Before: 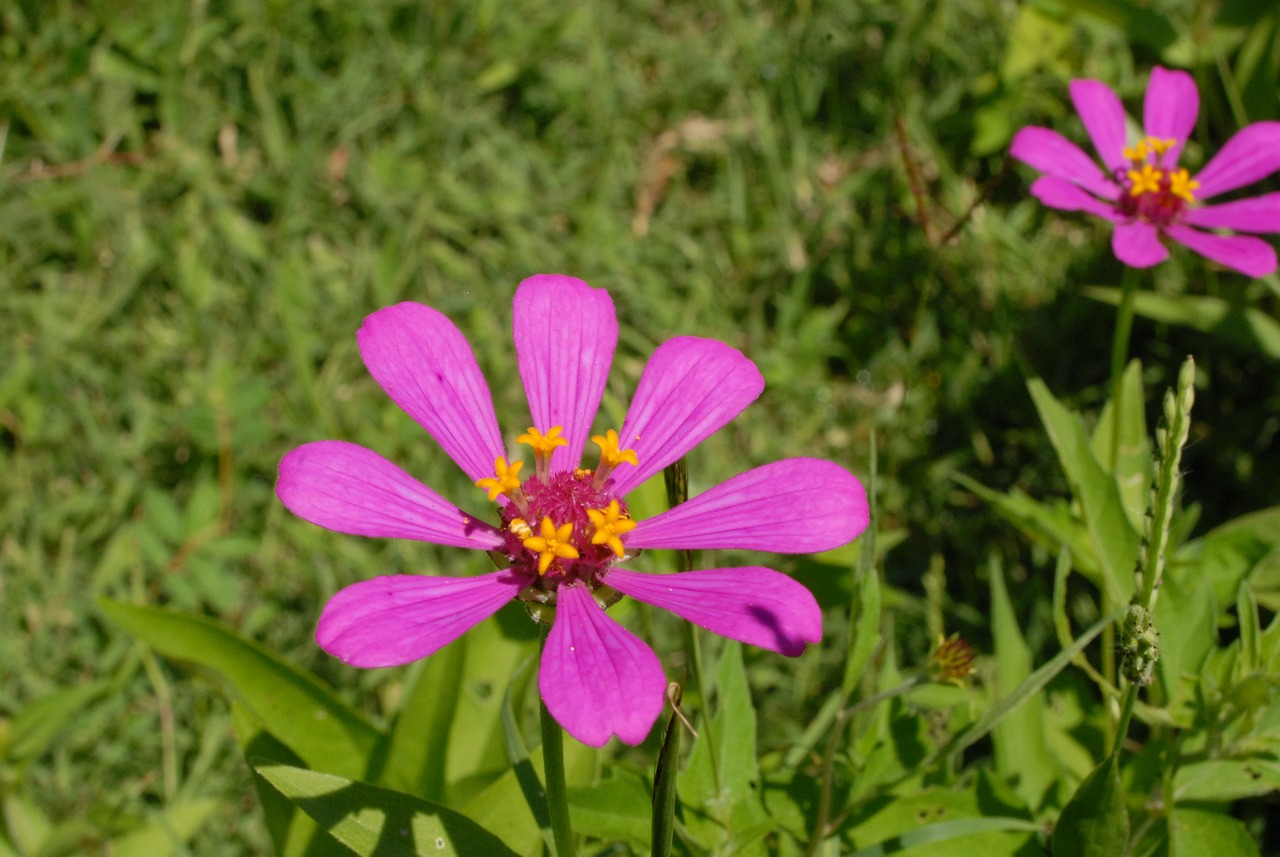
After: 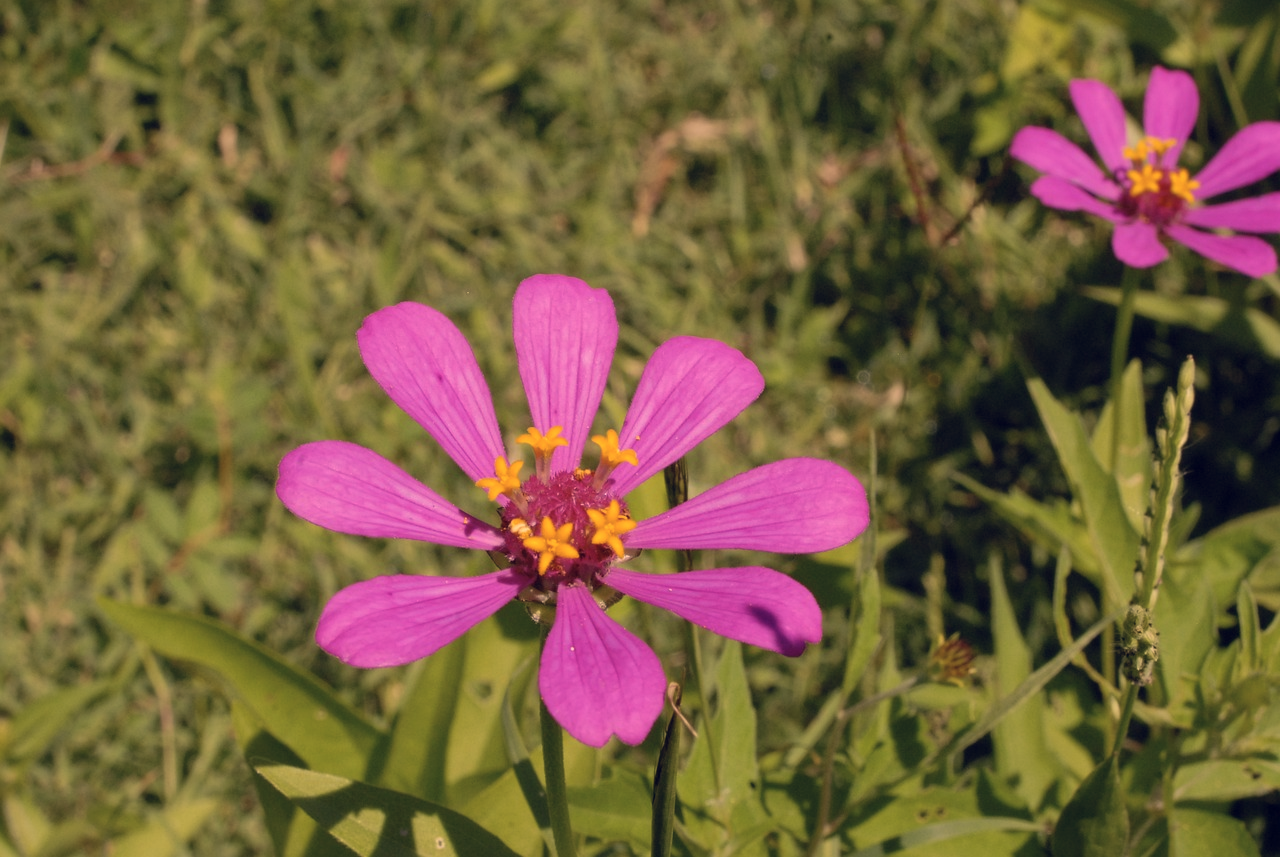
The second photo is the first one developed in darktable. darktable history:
color correction: highlights a* 20, highlights b* 27.13, shadows a* 3.49, shadows b* -17.03, saturation 0.763
